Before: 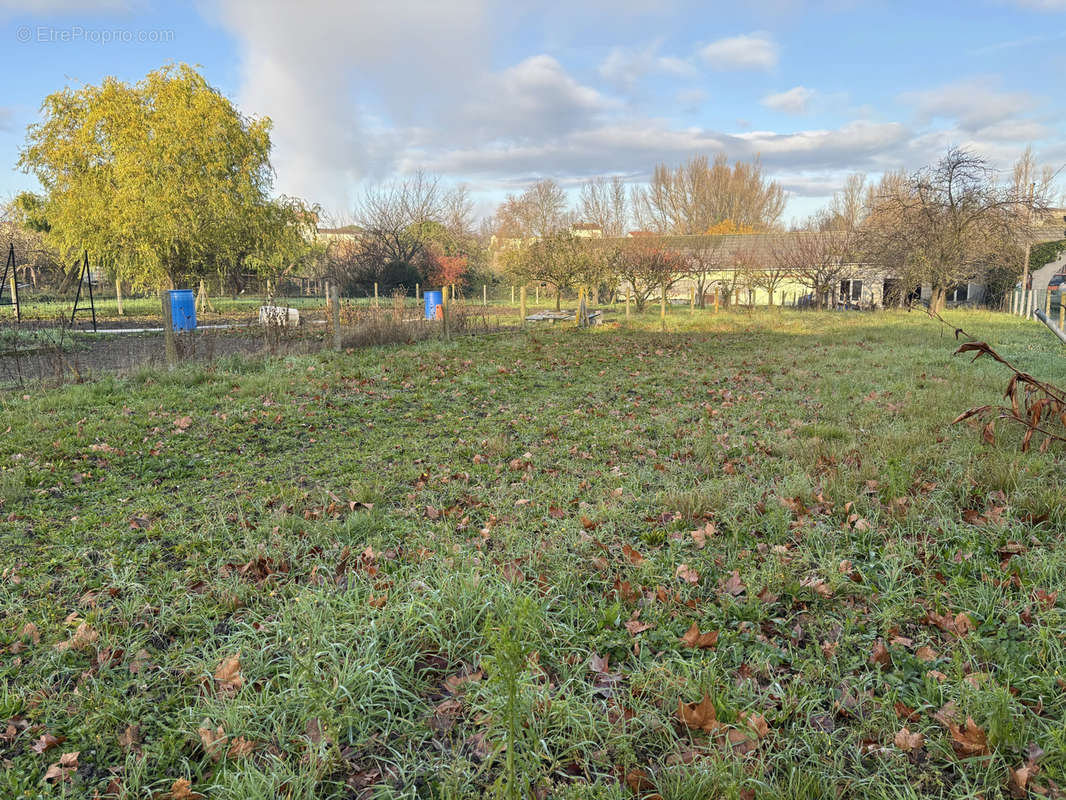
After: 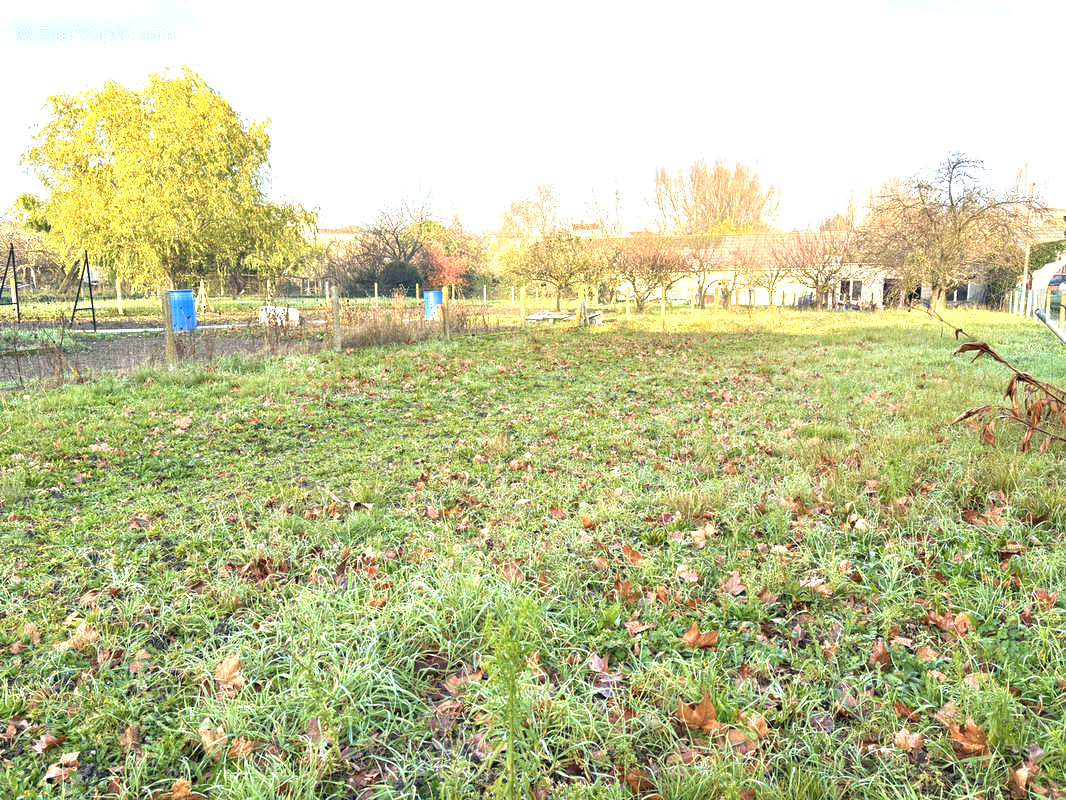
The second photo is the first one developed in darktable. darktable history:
exposure: black level correction 0, exposure 1.3 EV, compensate exposure bias true, compensate highlight preservation false
velvia: on, module defaults
